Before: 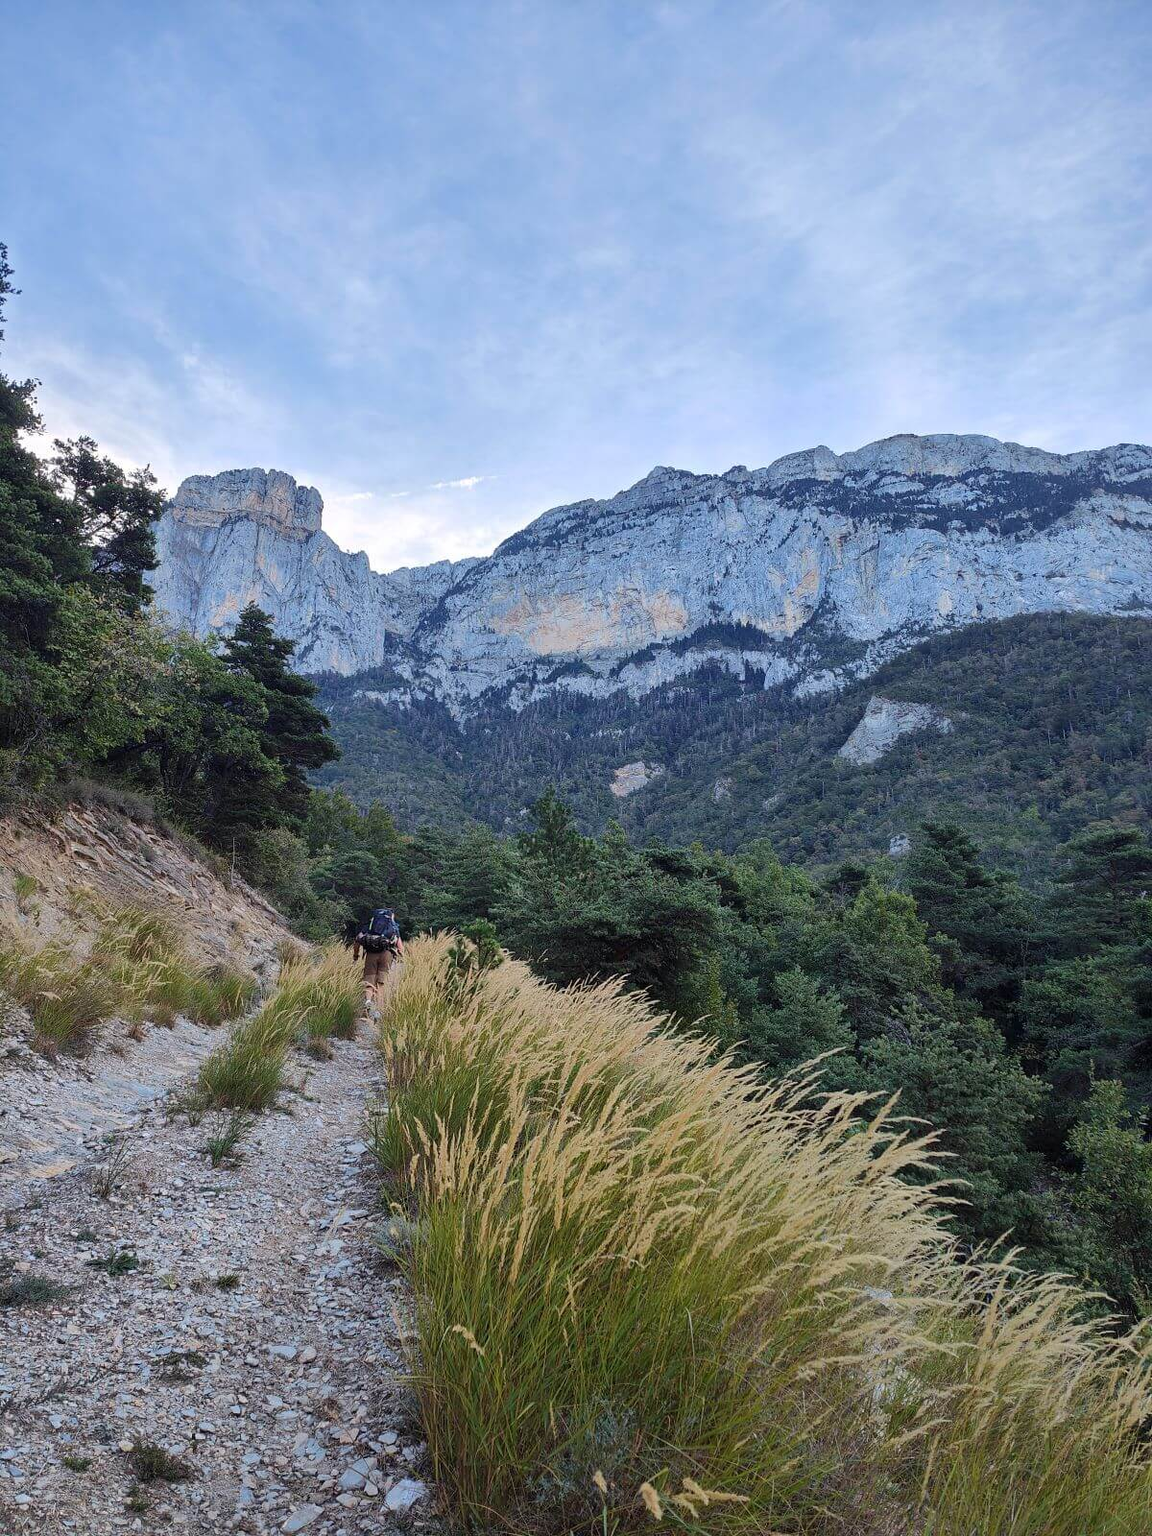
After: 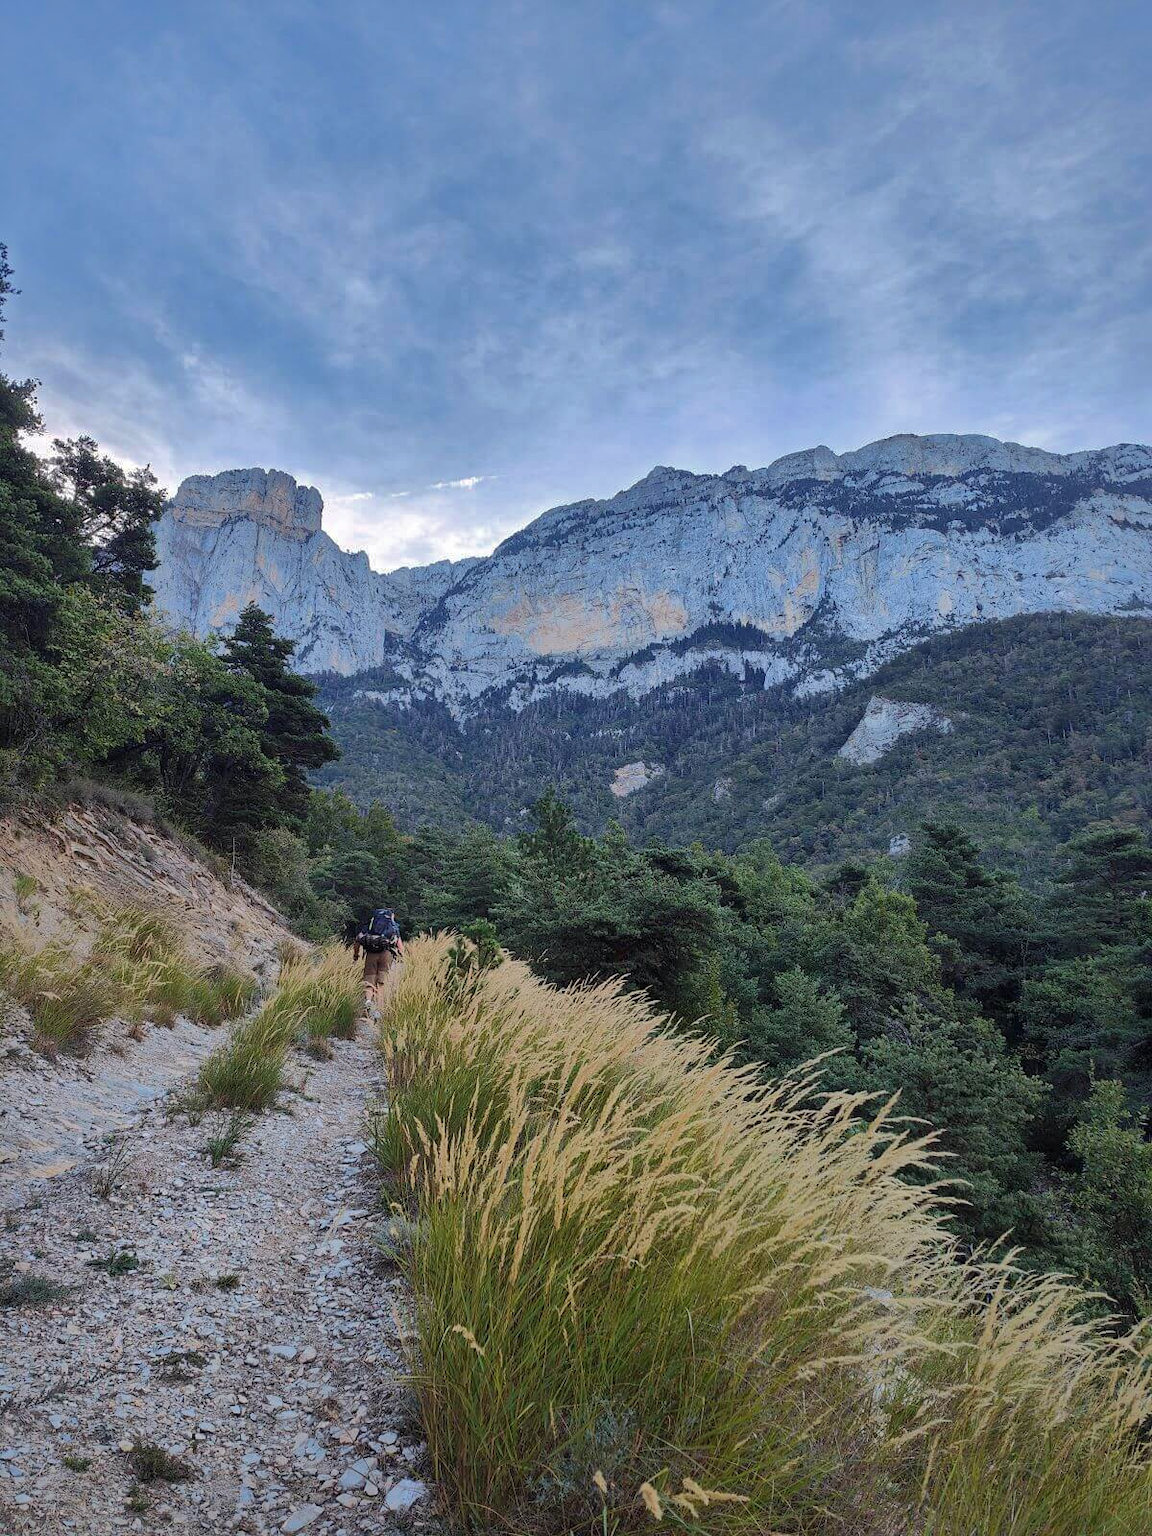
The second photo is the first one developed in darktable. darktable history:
color correction: highlights b* 0.001, saturation 0.994
tone curve: curves: ch0 [(0, 0) (0.003, 0.003) (0.011, 0.011) (0.025, 0.024) (0.044, 0.043) (0.069, 0.068) (0.1, 0.098) (0.136, 0.133) (0.177, 0.174) (0.224, 0.22) (0.277, 0.272) (0.335, 0.329) (0.399, 0.391) (0.468, 0.459) (0.543, 0.545) (0.623, 0.625) (0.709, 0.711) (0.801, 0.802) (0.898, 0.898) (1, 1)], color space Lab, linked channels, preserve colors none
shadows and highlights: shadows 25.56, highlights -70.94
